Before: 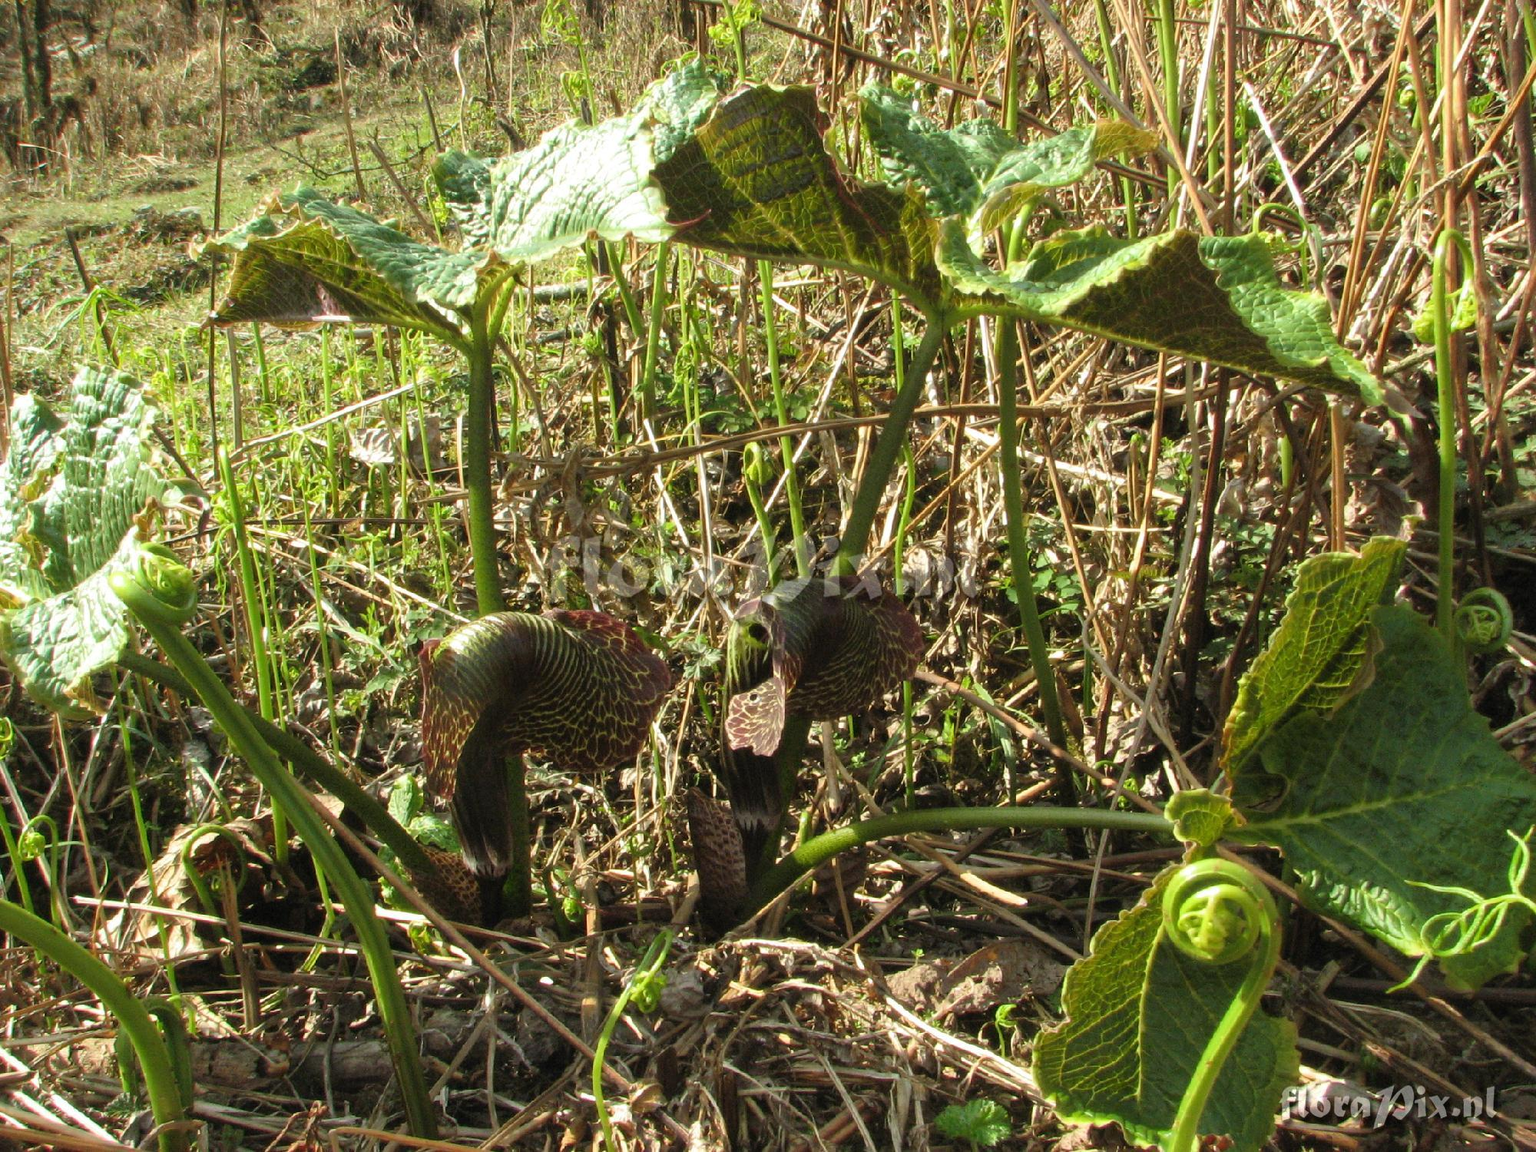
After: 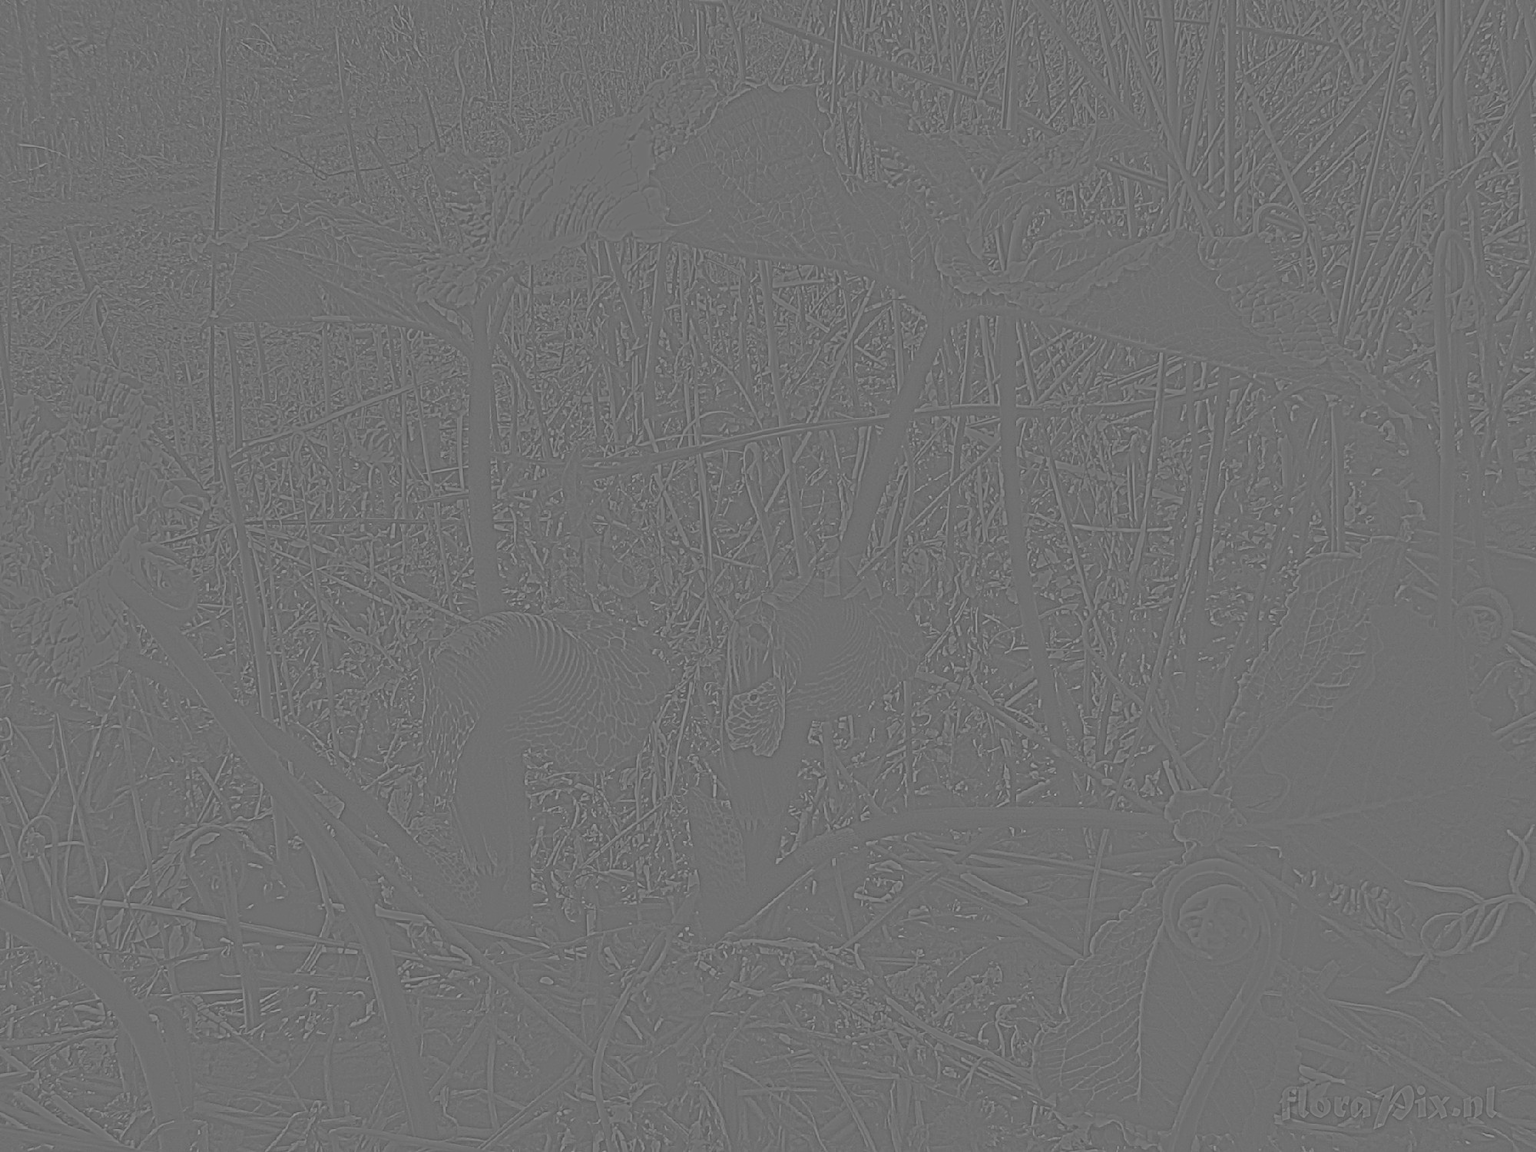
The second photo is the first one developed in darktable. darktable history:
highpass: sharpness 9.84%, contrast boost 9.94%
contrast brightness saturation: contrast 0.03, brightness -0.04
